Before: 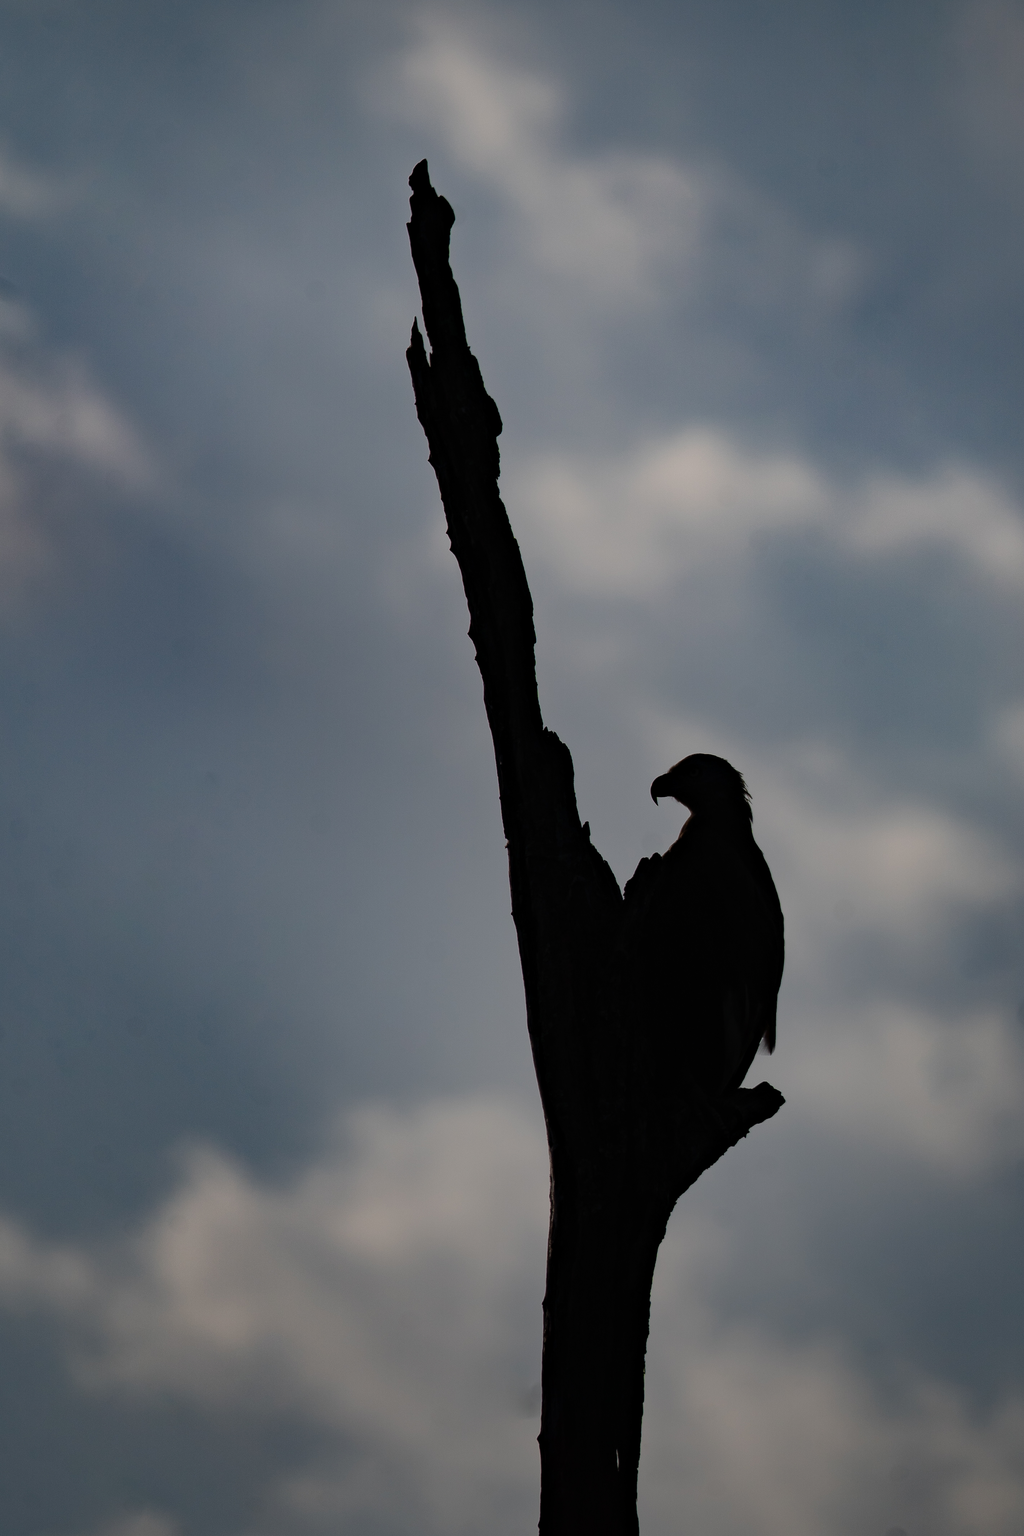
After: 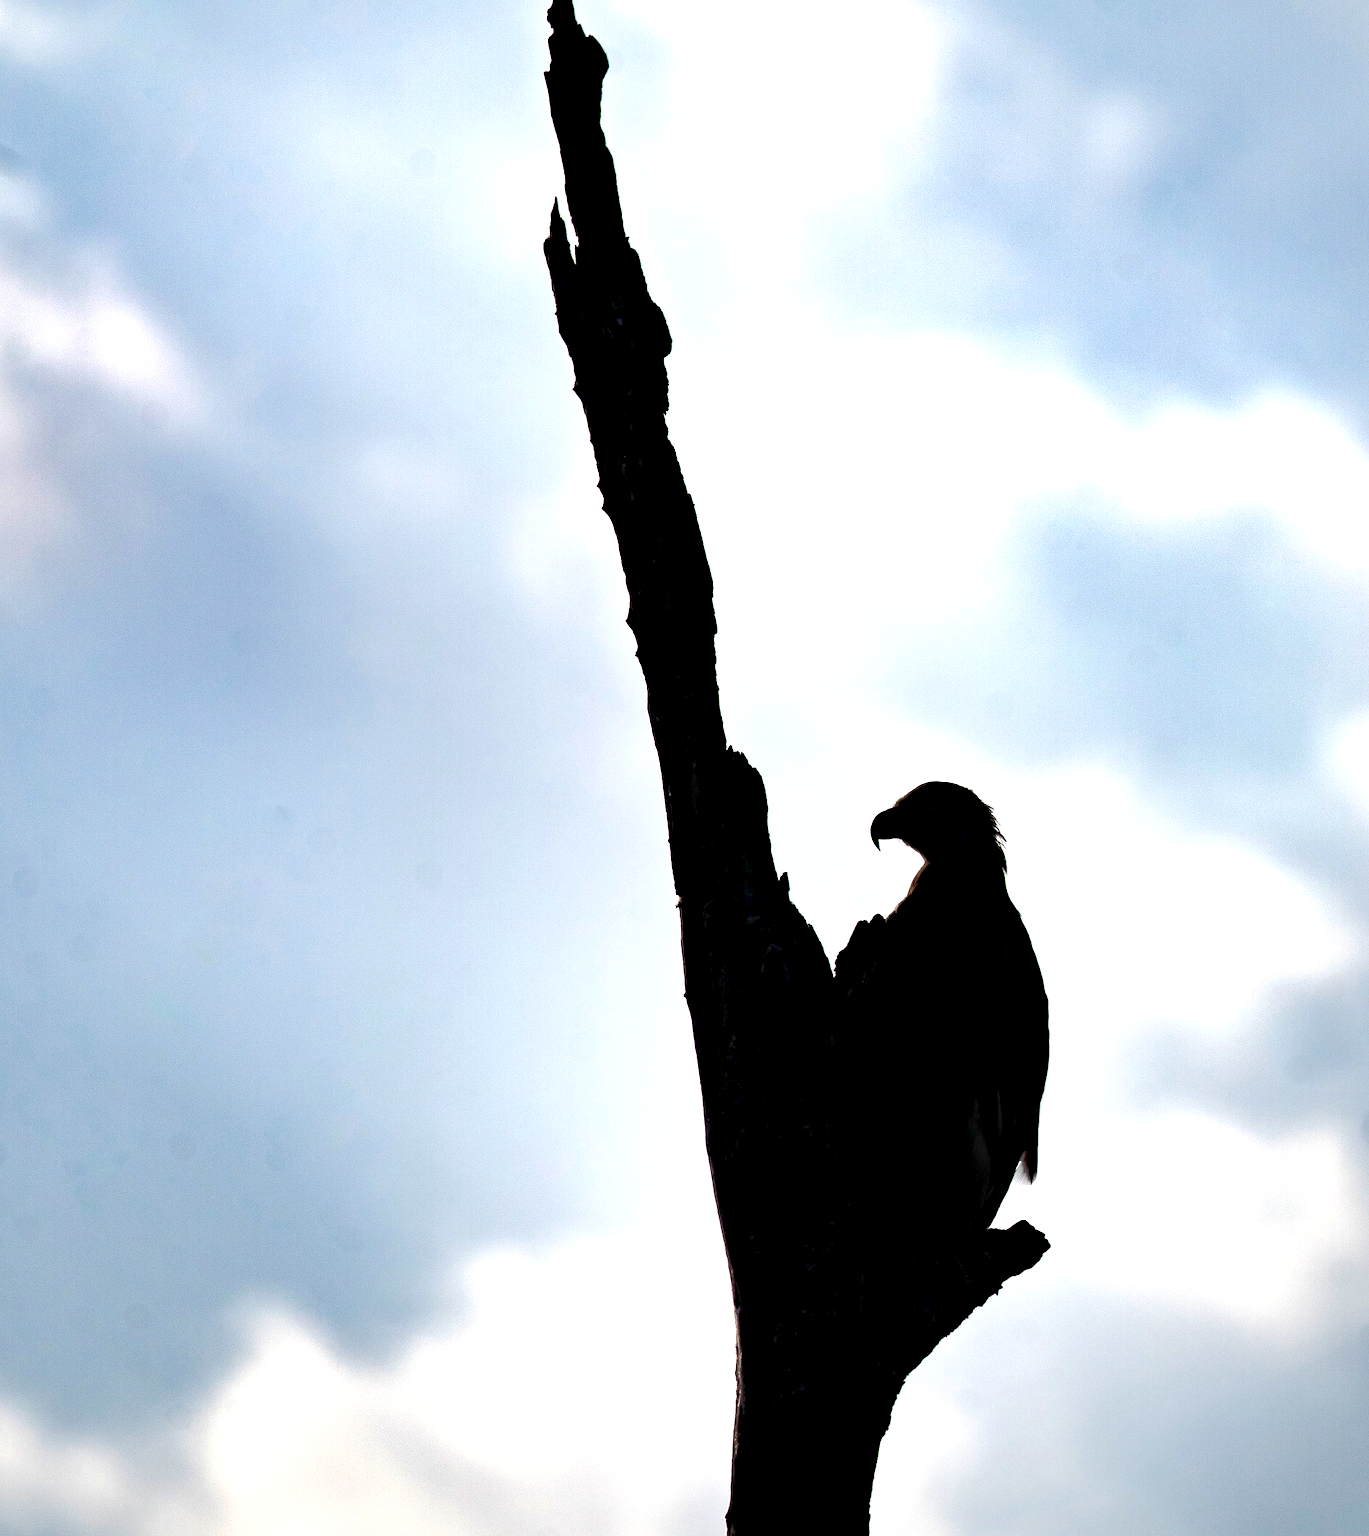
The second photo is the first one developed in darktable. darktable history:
crop: top 11.04%, bottom 13.918%
exposure: black level correction 0.001, exposure 1.994 EV, compensate highlight preservation false
tone equalizer: -8 EV -0.394 EV, -7 EV -0.406 EV, -6 EV -0.357 EV, -5 EV -0.26 EV, -3 EV 0.216 EV, -2 EV 0.359 EV, -1 EV 0.37 EV, +0 EV 0.438 EV, edges refinement/feathering 500, mask exposure compensation -1.57 EV, preserve details no
shadows and highlights: shadows 62.35, white point adjustment 0.342, highlights -34.51, compress 83.6%
sharpen: amount 0.206
